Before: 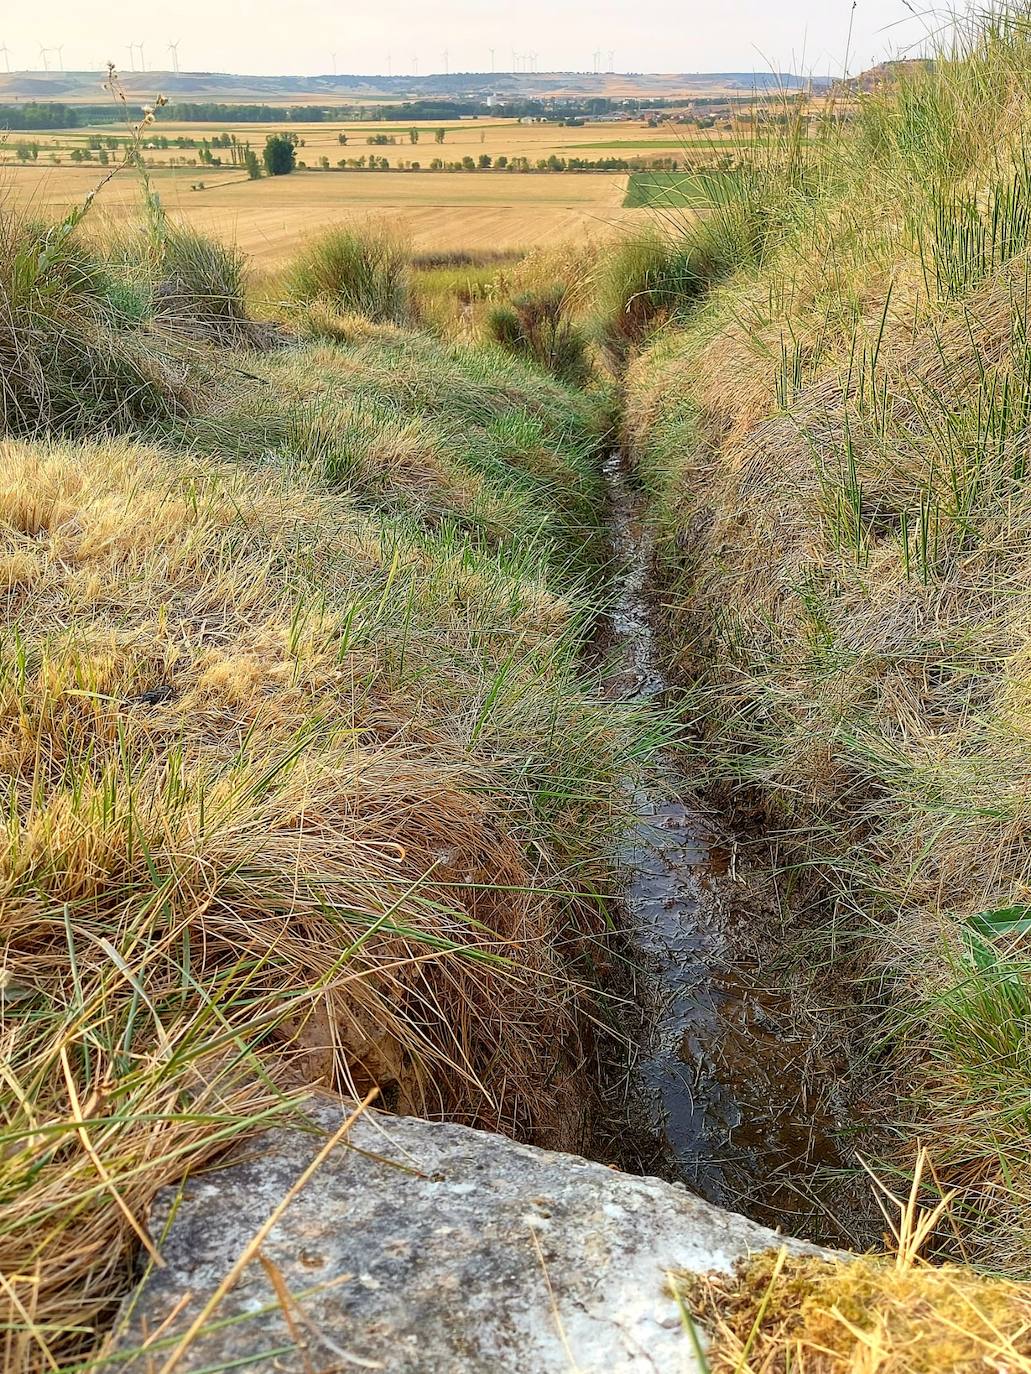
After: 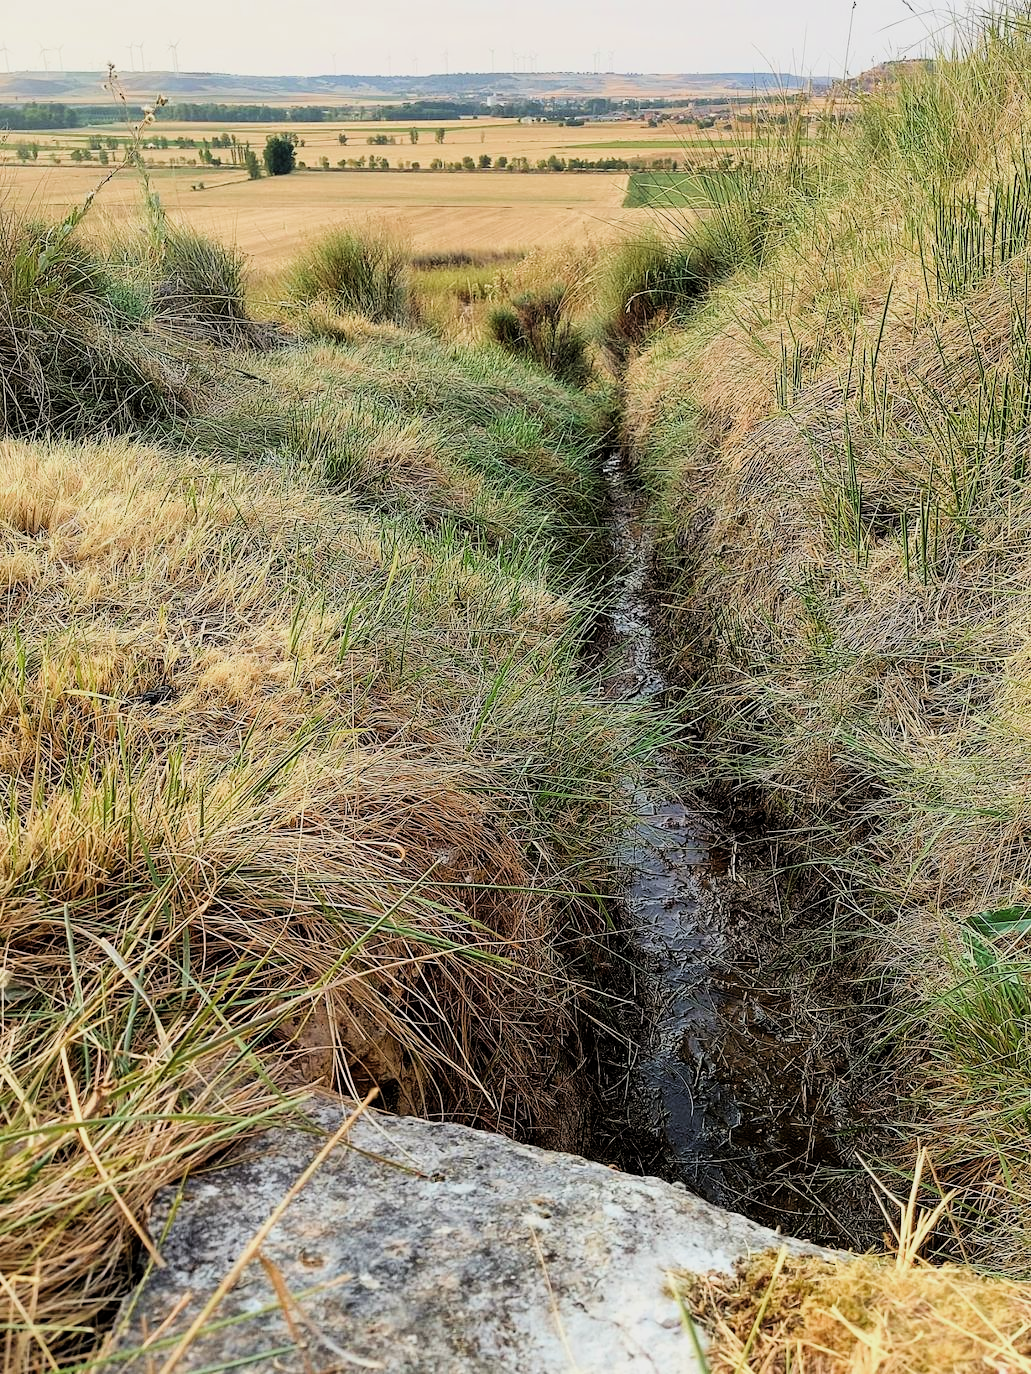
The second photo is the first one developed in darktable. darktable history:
filmic rgb: black relative exposure -7.5 EV, white relative exposure 4.99 EV, threshold 2.94 EV, hardness 3.33, contrast 1.301, add noise in highlights 0.001, color science v3 (2019), use custom middle-gray values true, contrast in highlights soft, enable highlight reconstruction true
